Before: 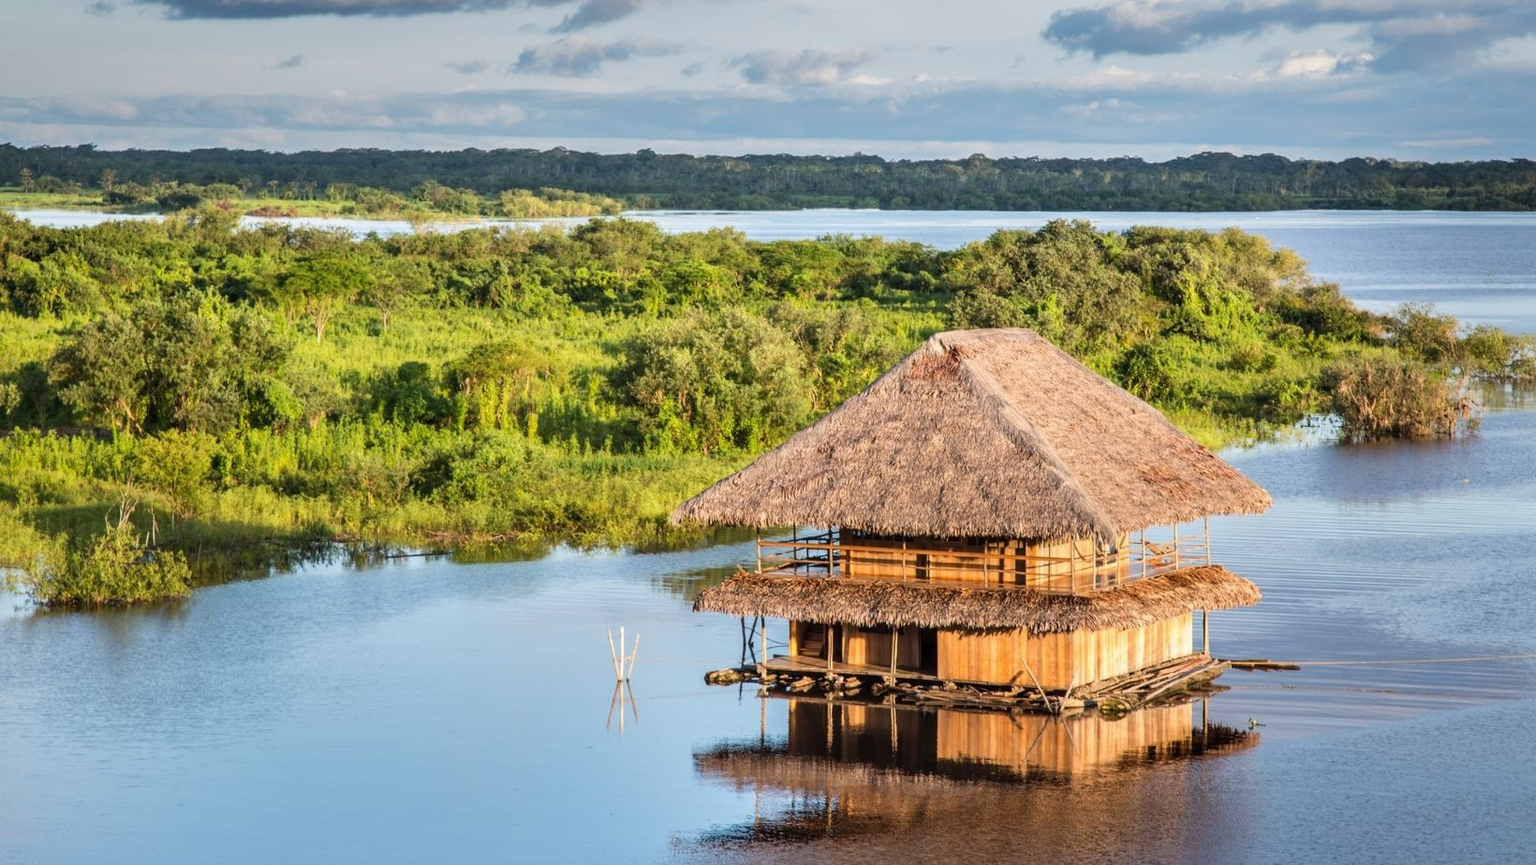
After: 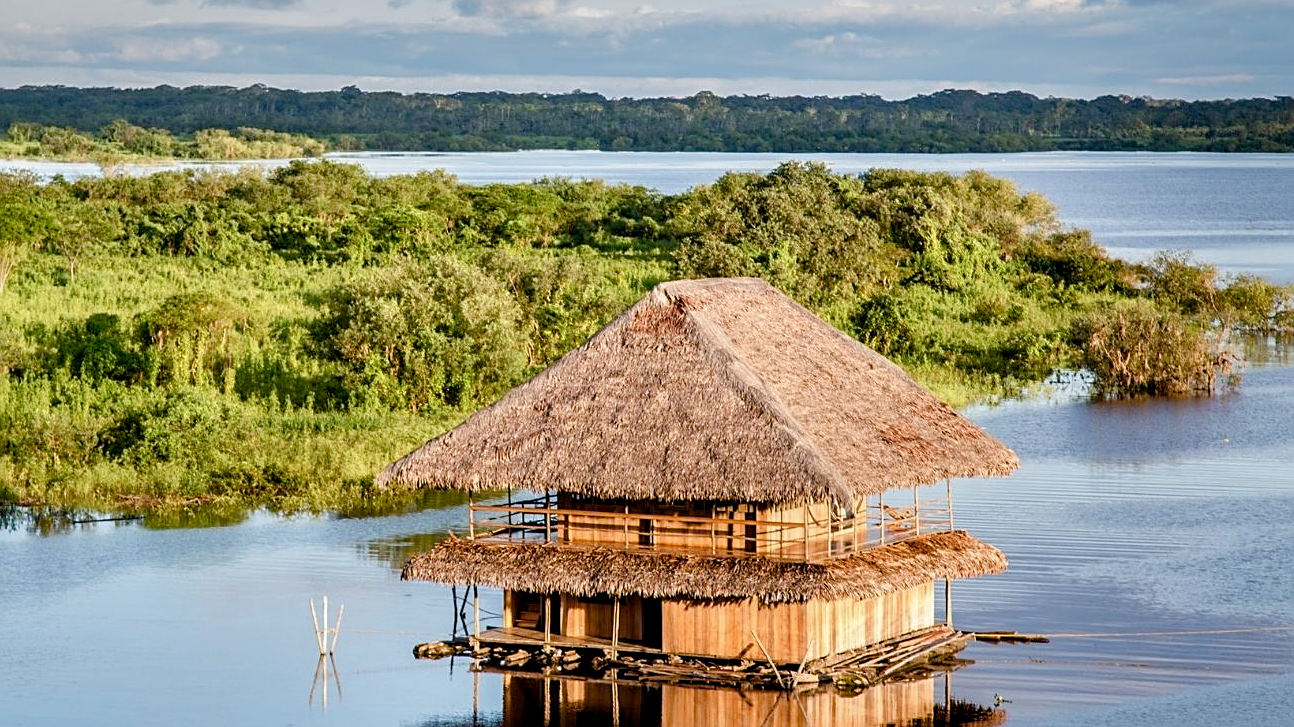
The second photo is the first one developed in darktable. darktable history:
color balance rgb: power › chroma 0.314%, power › hue 23.58°, global offset › luminance -0.874%, perceptual saturation grading › global saturation 20%, perceptual saturation grading › highlights -49.766%, perceptual saturation grading › shadows 24.655%, global vibrance 20%
crop and rotate: left 20.681%, top 7.997%, right 0.377%, bottom 13.301%
sharpen: on, module defaults
